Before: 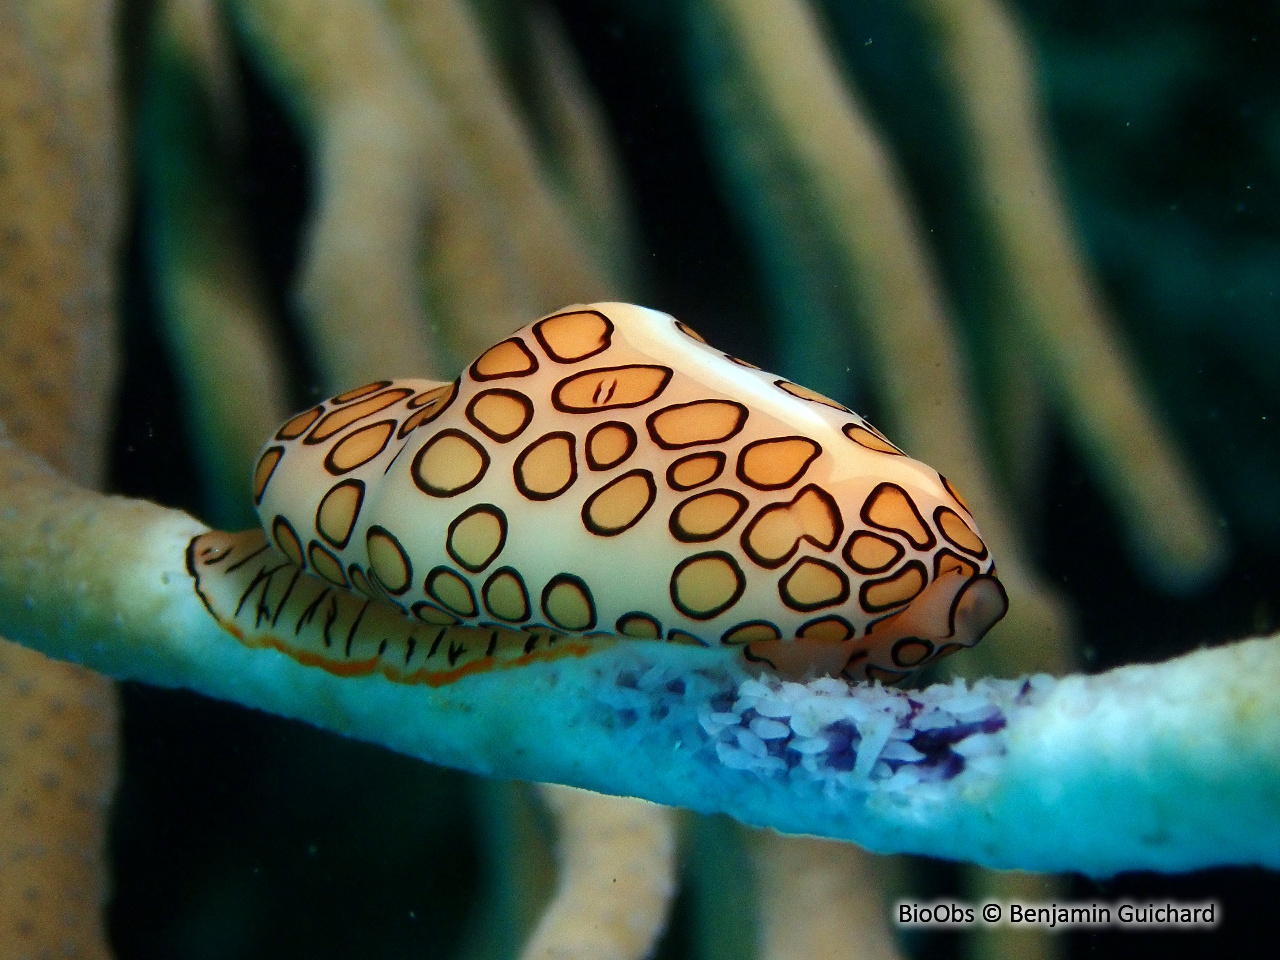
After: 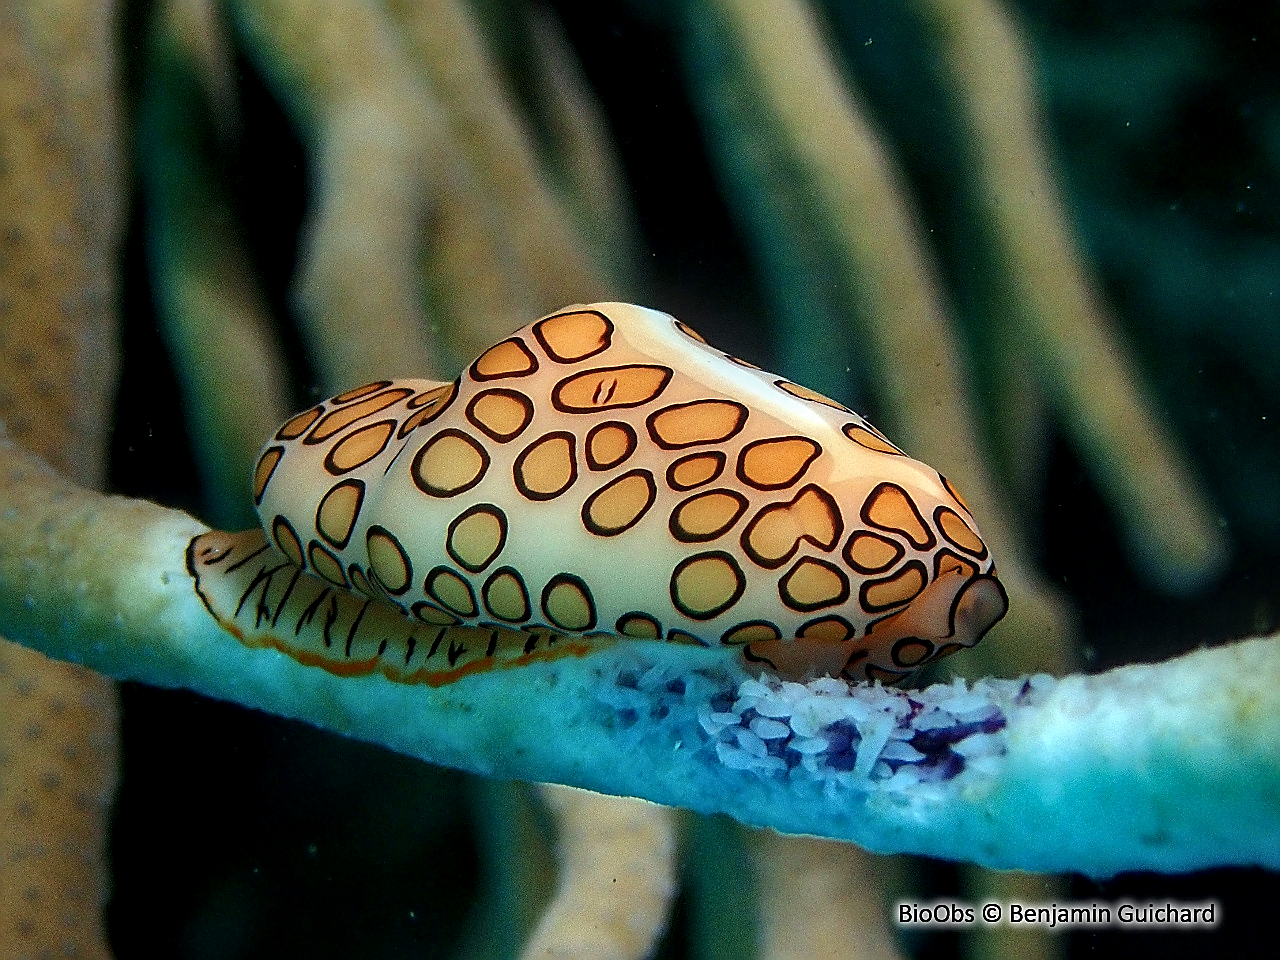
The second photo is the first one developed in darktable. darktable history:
sharpen: radius 1.359, amount 1.248, threshold 0.602
local contrast: detail 130%
